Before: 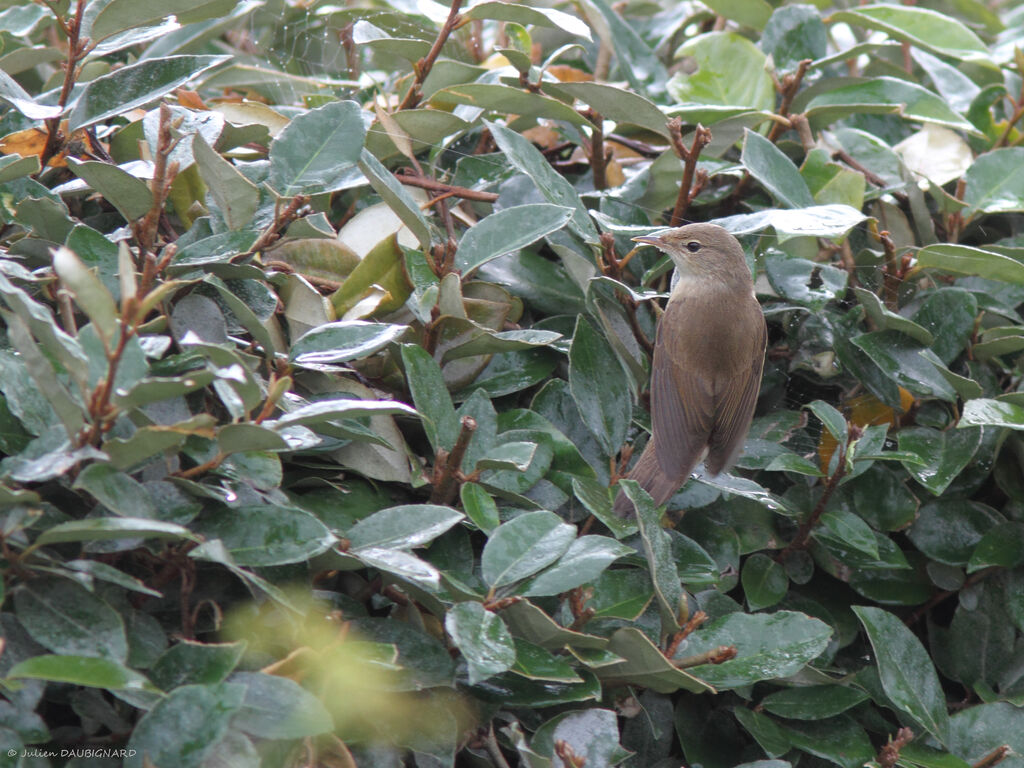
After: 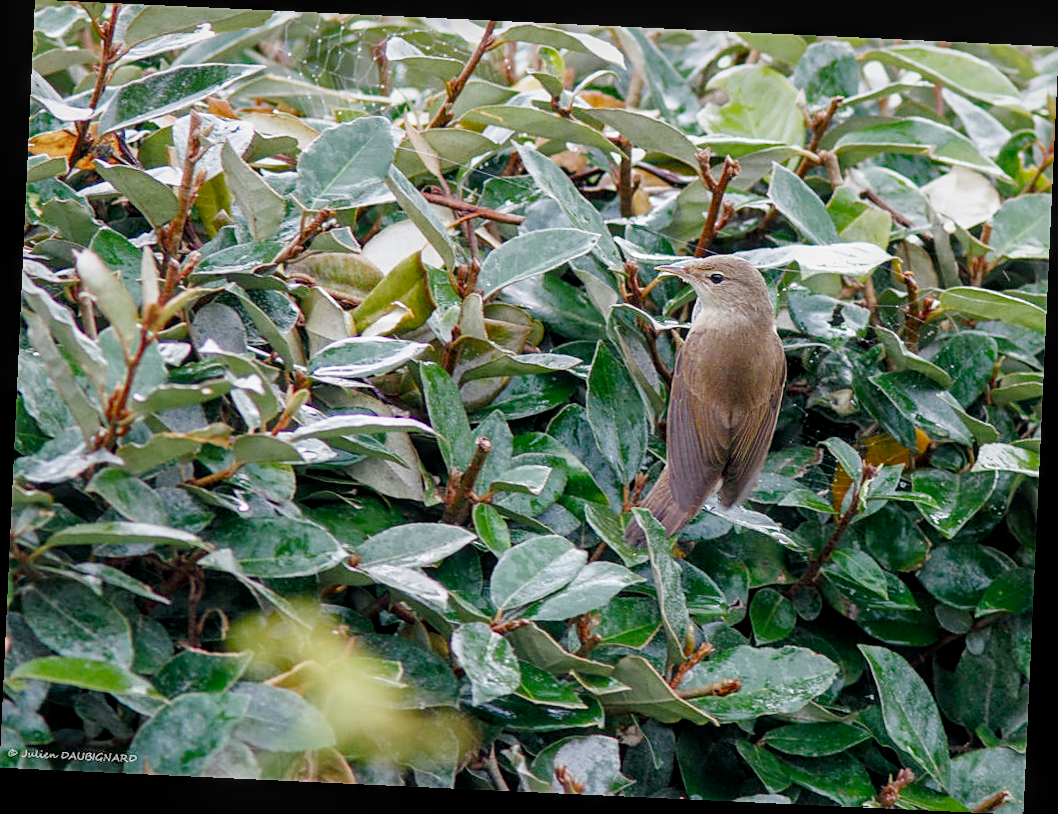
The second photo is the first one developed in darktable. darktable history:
exposure: black level correction 0, exposure 1.098 EV, compensate highlight preservation false
filmic rgb: middle gray luminance 29.12%, black relative exposure -10.27 EV, white relative exposure 5.5 EV, target black luminance 0%, hardness 3.92, latitude 1.66%, contrast 1.132, highlights saturation mix 6.24%, shadows ↔ highlights balance 14.83%, add noise in highlights 0.001, preserve chrominance no, color science v3 (2019), use custom middle-gray values true, iterations of high-quality reconstruction 0, contrast in highlights soft
local contrast: on, module defaults
sharpen: on, module defaults
crop and rotate: angle -2.64°
color balance rgb: shadows lift › luminance -7.684%, shadows lift › chroma 2.361%, shadows lift › hue 200.37°, perceptual saturation grading › global saturation 24.562%, perceptual saturation grading › highlights -23.676%, perceptual saturation grading › mid-tones 23.855%, perceptual saturation grading › shadows 39.292%, global vibrance 20.427%
tone equalizer: mask exposure compensation -0.492 EV
